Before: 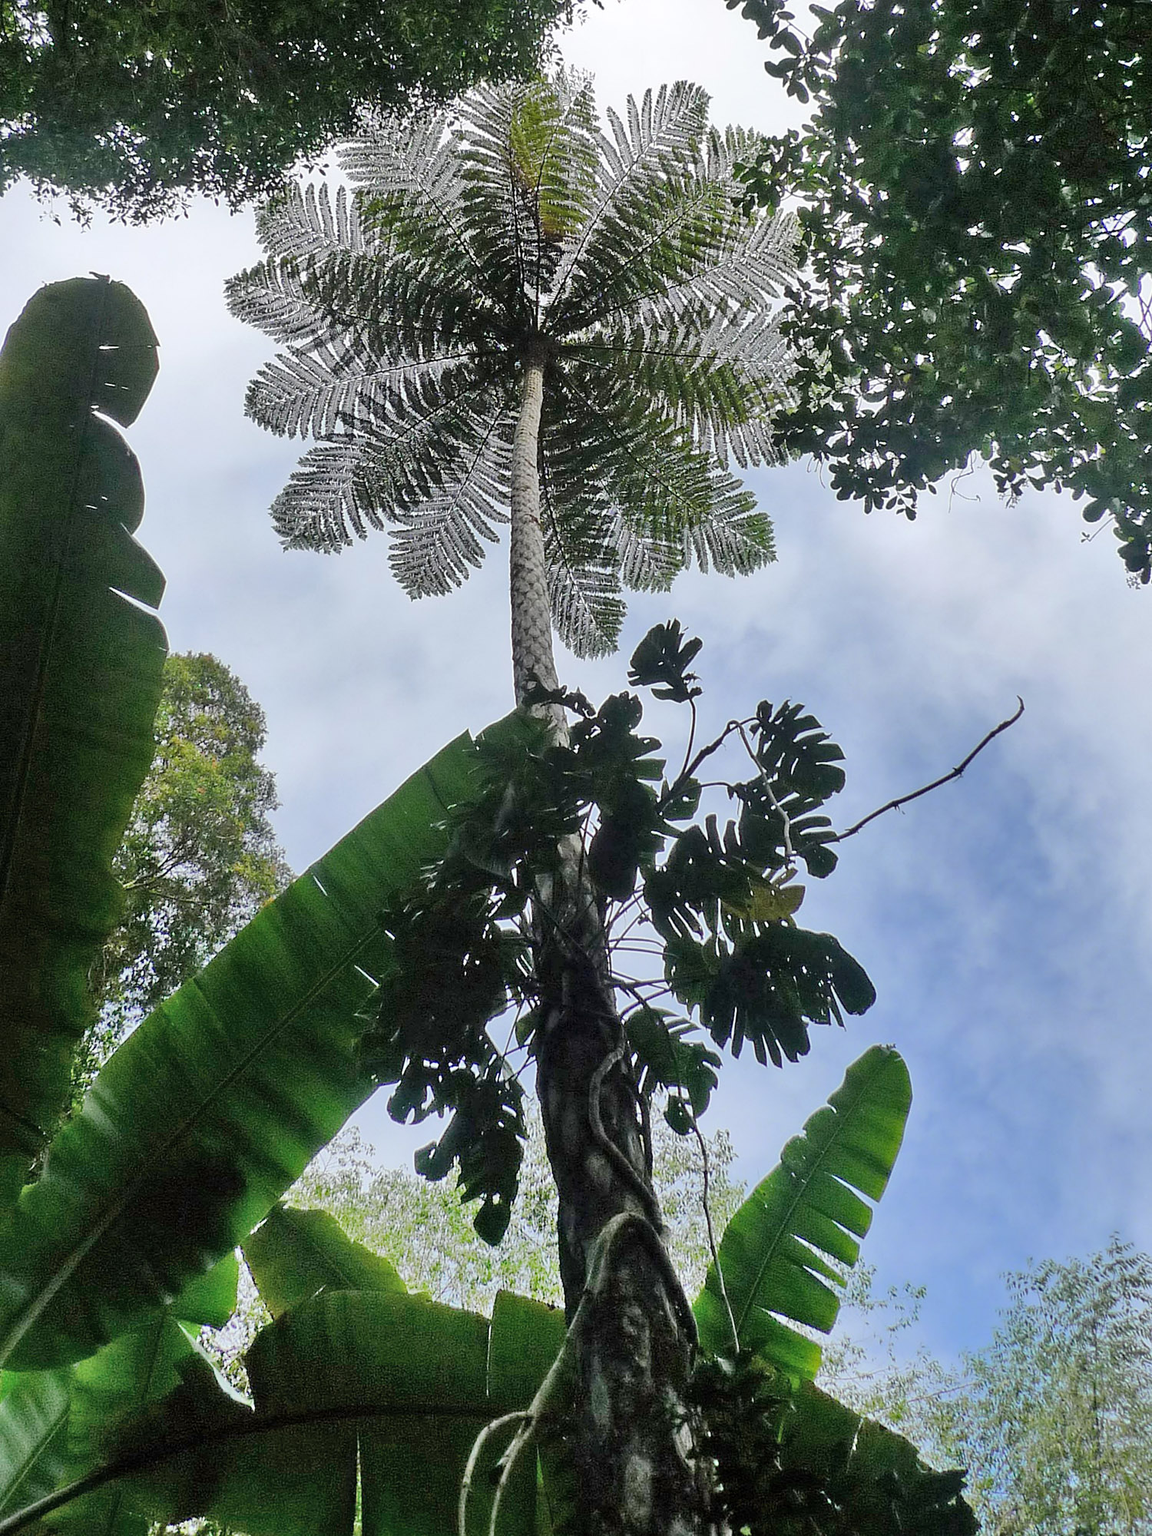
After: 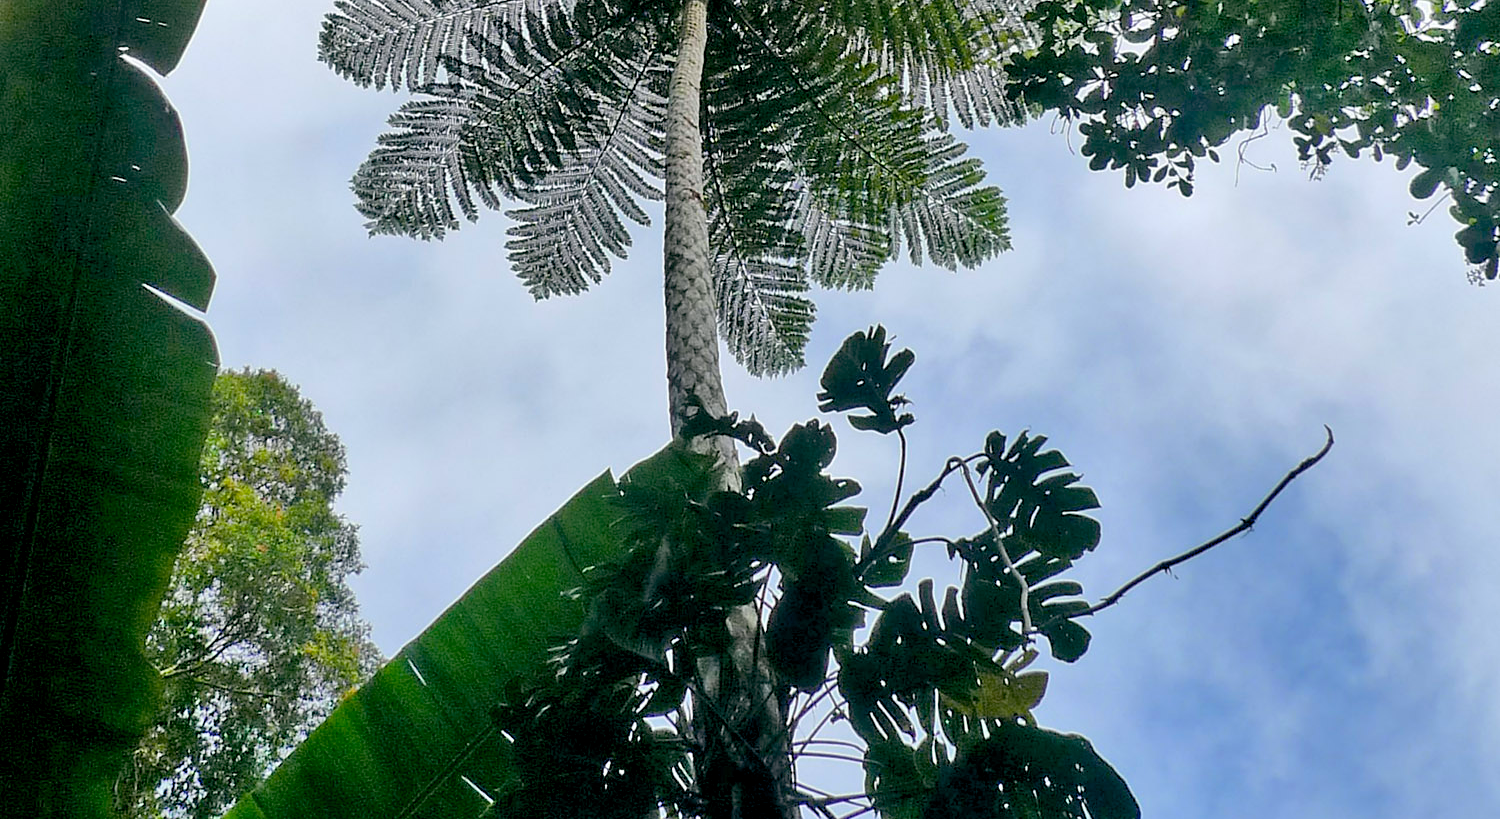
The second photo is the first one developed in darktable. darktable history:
exposure: black level correction 0.005, exposure 0.015 EV, compensate highlight preservation false
crop and rotate: top 24.096%, bottom 34.926%
color balance rgb: global offset › luminance -0.34%, global offset › chroma 0.106%, global offset › hue 165.94°, perceptual saturation grading › global saturation 14.903%, global vibrance 20.959%
